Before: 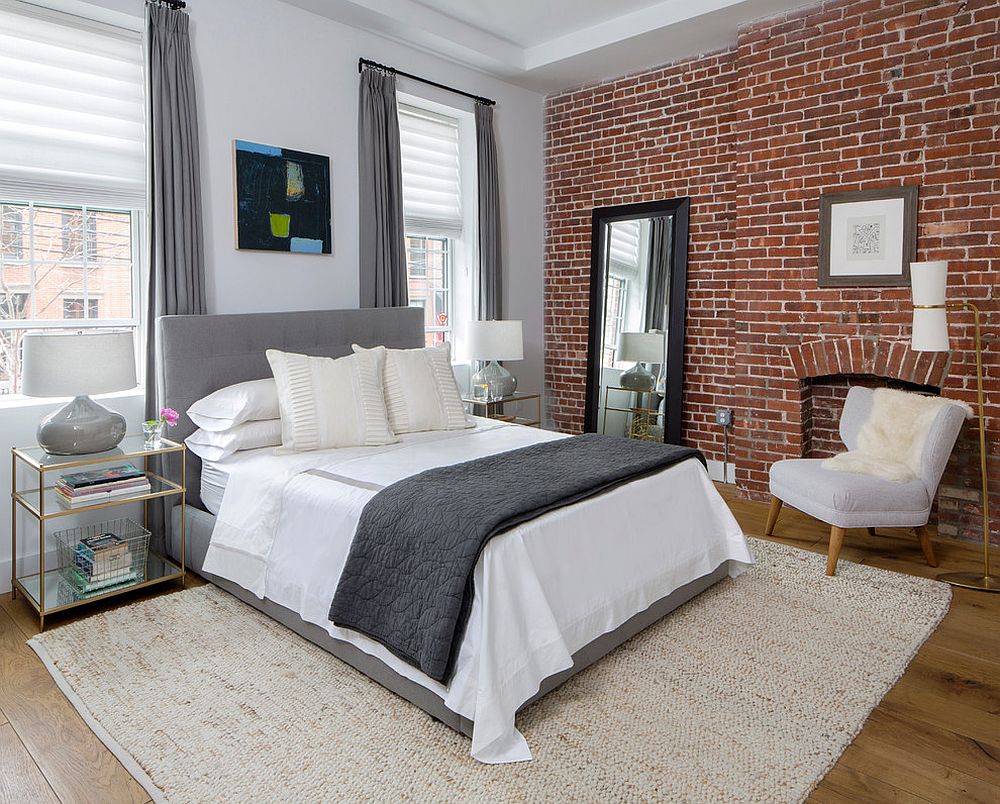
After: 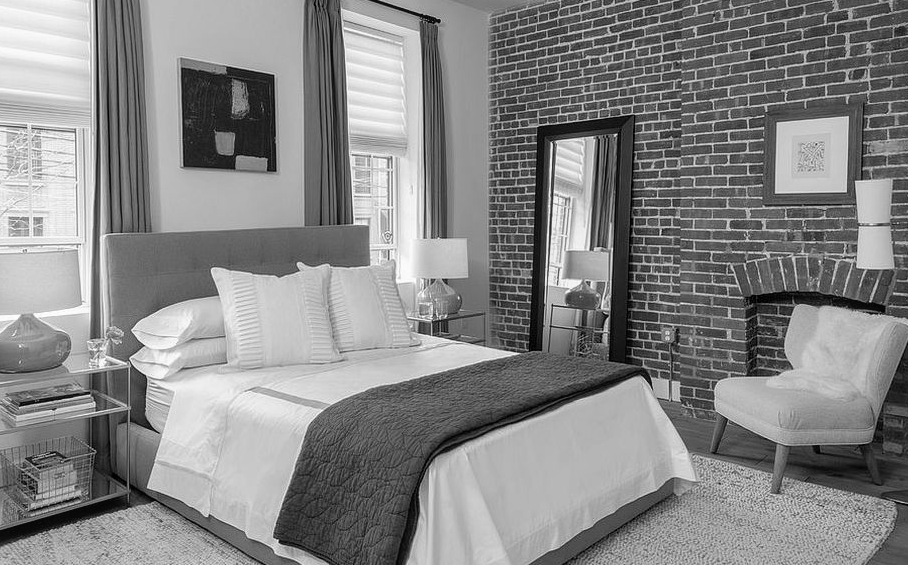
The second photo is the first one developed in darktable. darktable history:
monochrome: a 32, b 64, size 2.3
crop: left 5.596%, top 10.314%, right 3.534%, bottom 19.395%
local contrast: detail 115%
